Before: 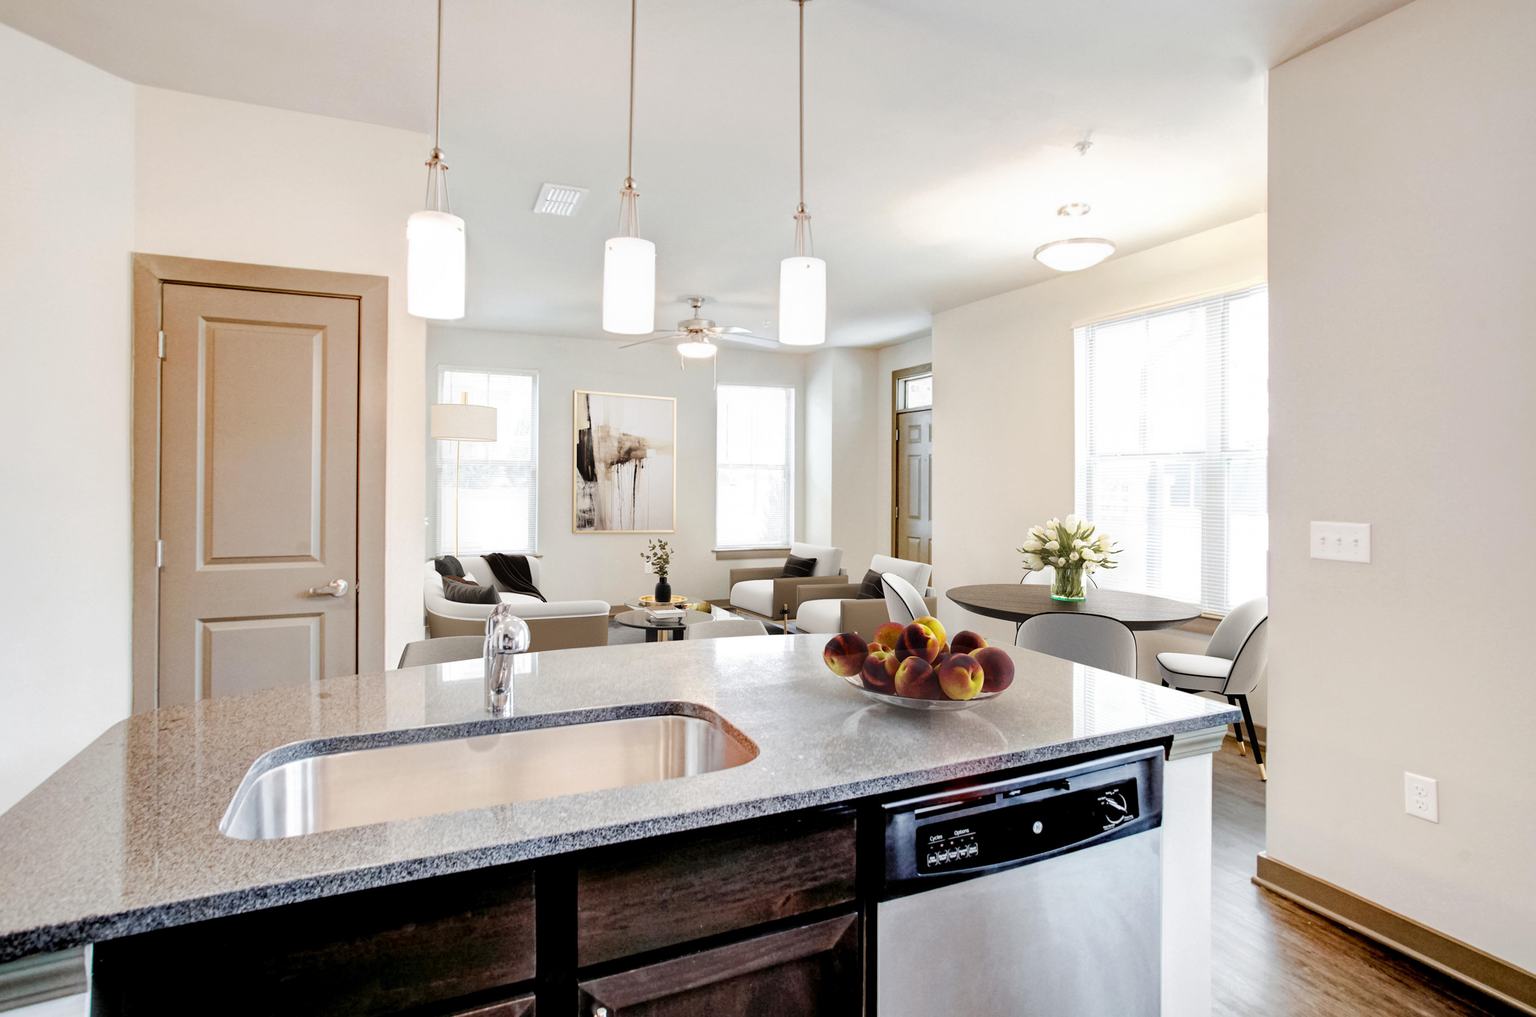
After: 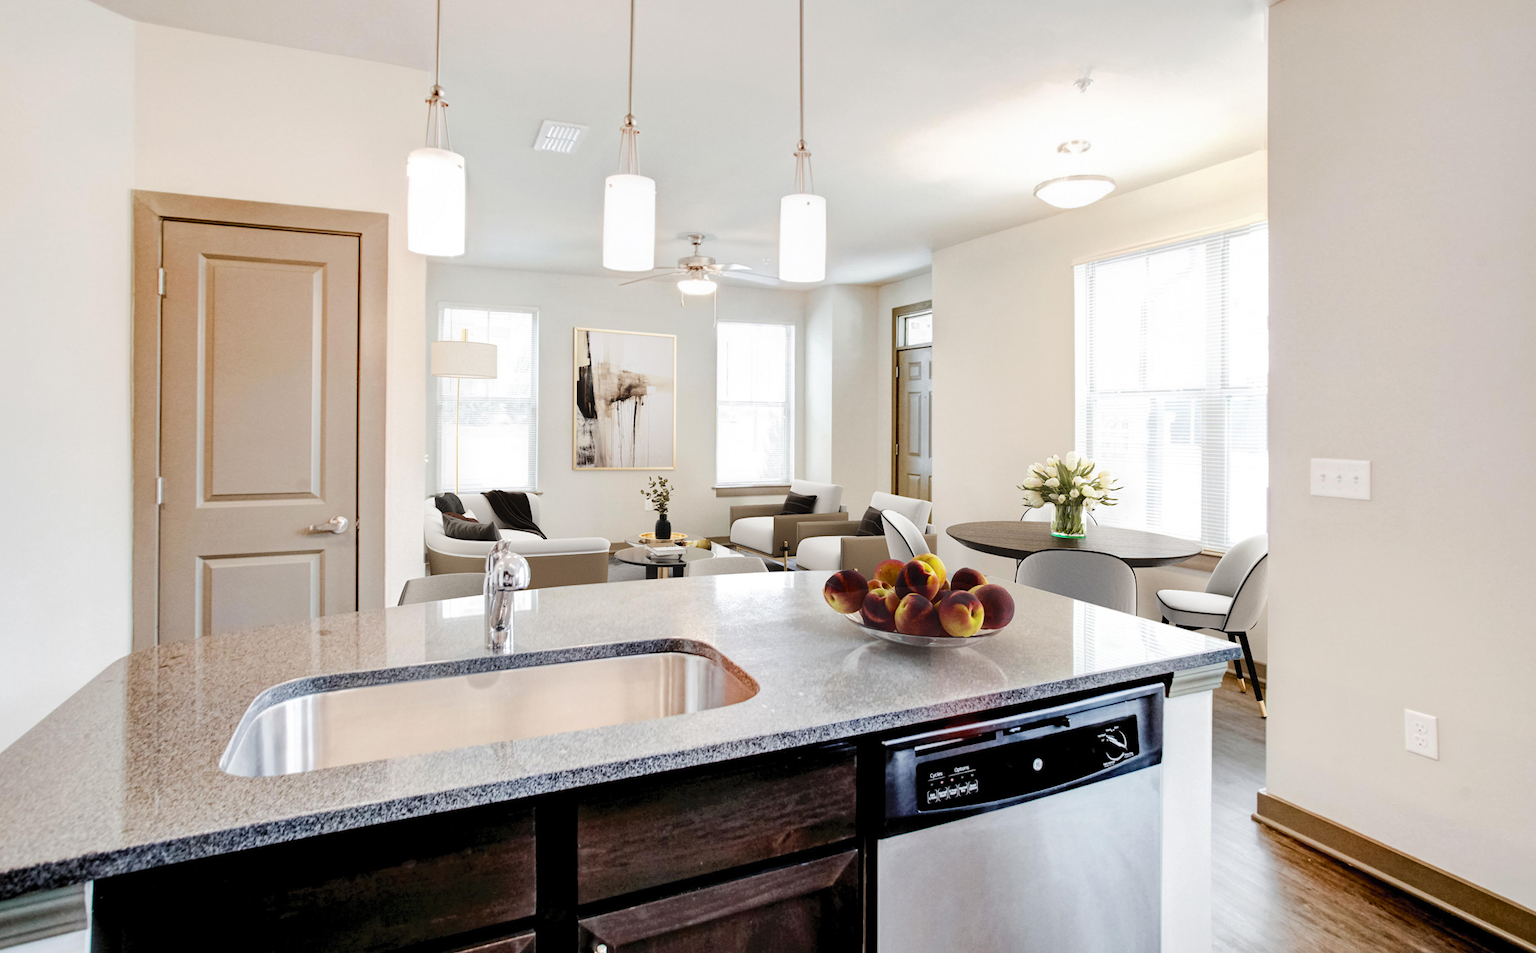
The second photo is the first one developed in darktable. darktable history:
crop and rotate: top 6.248%
tone curve: curves: ch0 [(0, 0) (0.003, 0.005) (0.011, 0.021) (0.025, 0.042) (0.044, 0.065) (0.069, 0.074) (0.1, 0.092) (0.136, 0.123) (0.177, 0.159) (0.224, 0.2) (0.277, 0.252) (0.335, 0.32) (0.399, 0.392) (0.468, 0.468) (0.543, 0.549) (0.623, 0.638) (0.709, 0.721) (0.801, 0.812) (0.898, 0.896) (1, 1)], color space Lab, independent channels, preserve colors none
